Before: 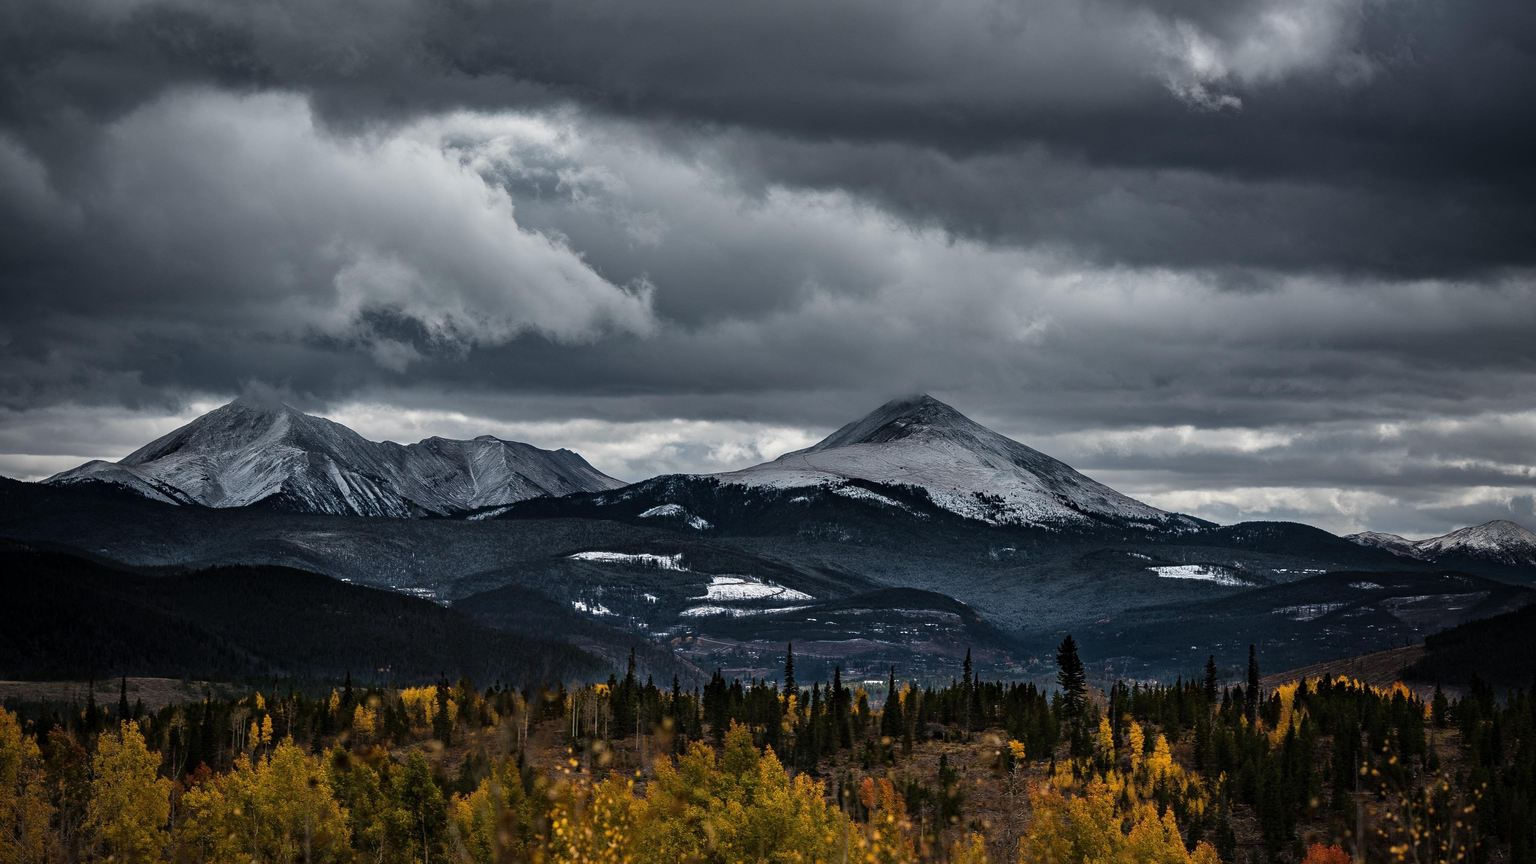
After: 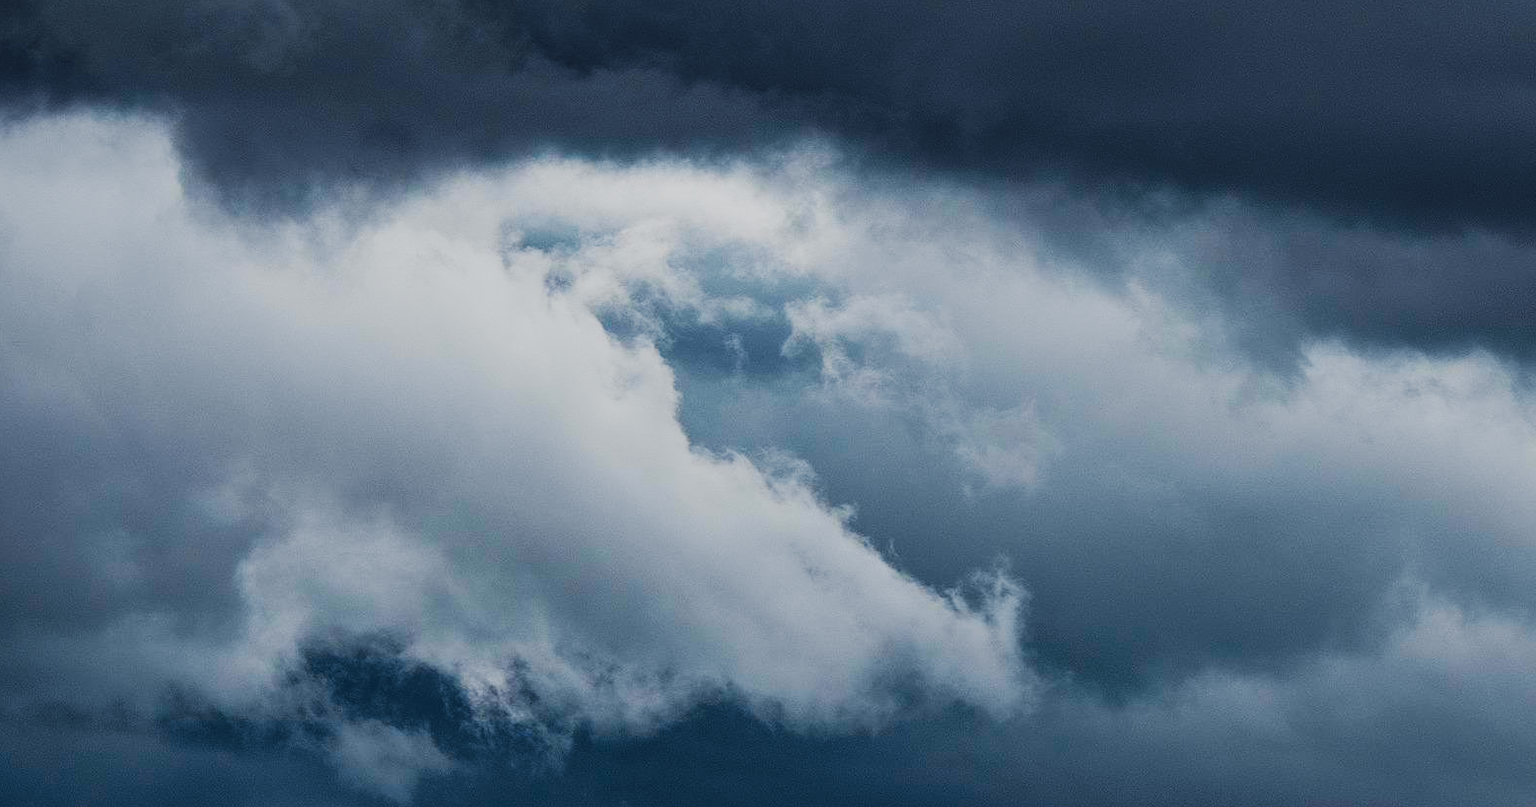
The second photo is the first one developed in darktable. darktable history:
crop: left 15.537%, top 5.429%, right 43.876%, bottom 56.415%
color balance rgb: perceptual saturation grading › global saturation 31.12%, perceptual brilliance grading › highlights 5.712%, perceptual brilliance grading › shadows -10.249%, global vibrance -23.481%
color correction: highlights b* 0.045, saturation 1.83
filmic rgb: black relative exposure -16 EV, white relative exposure 6.25 EV, hardness 5.04, contrast 1.348, preserve chrominance no, color science v5 (2021), contrast in shadows safe, contrast in highlights safe
